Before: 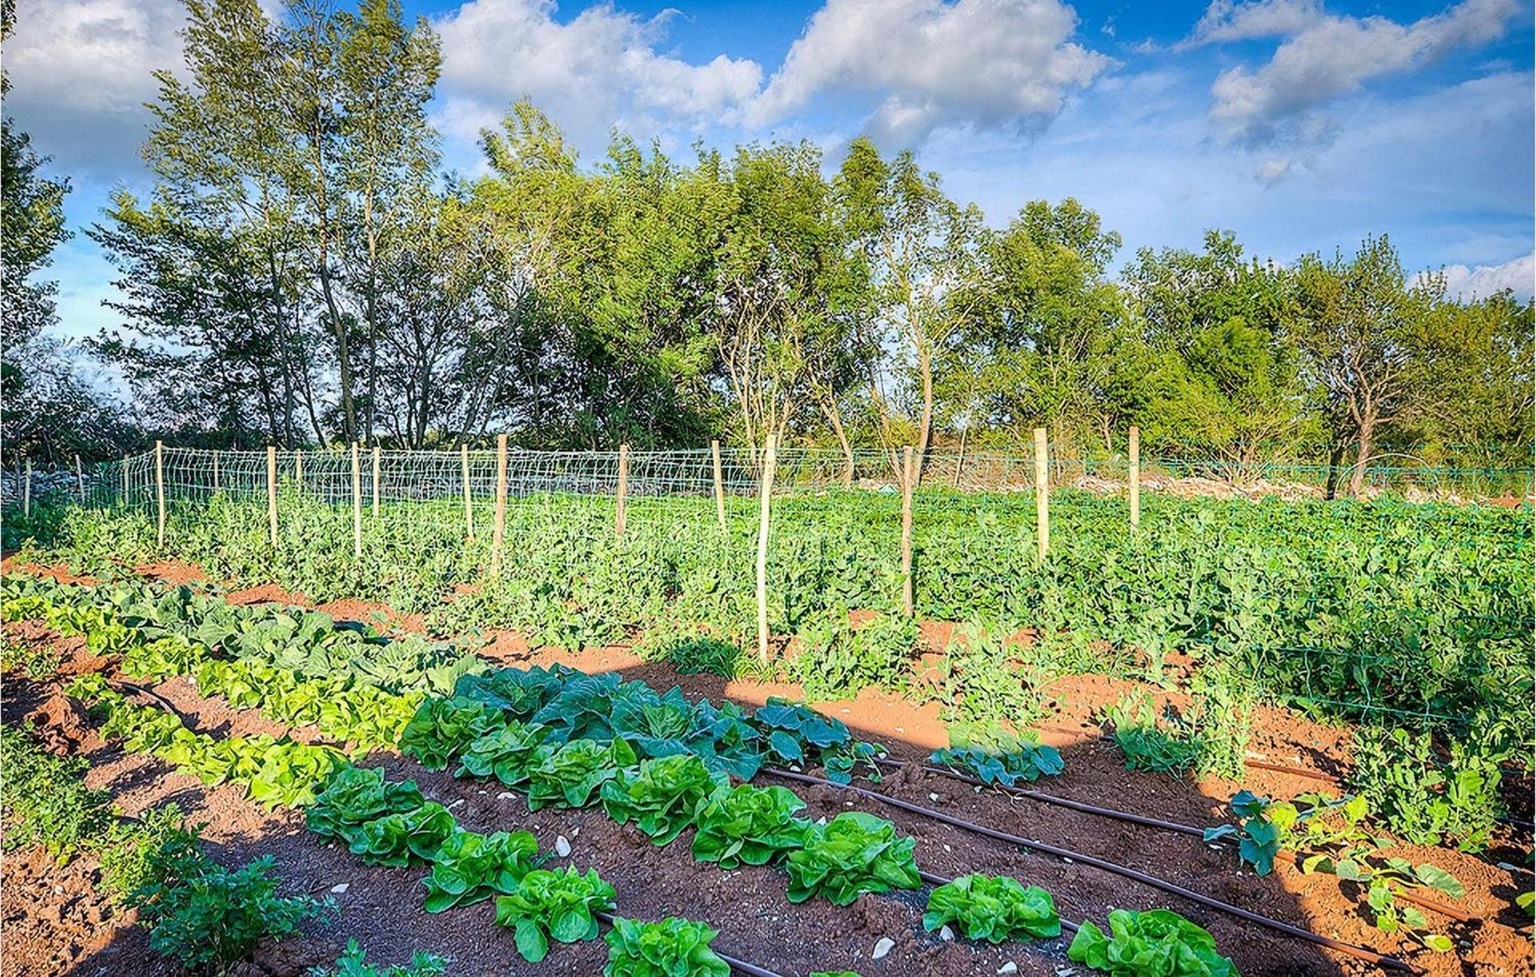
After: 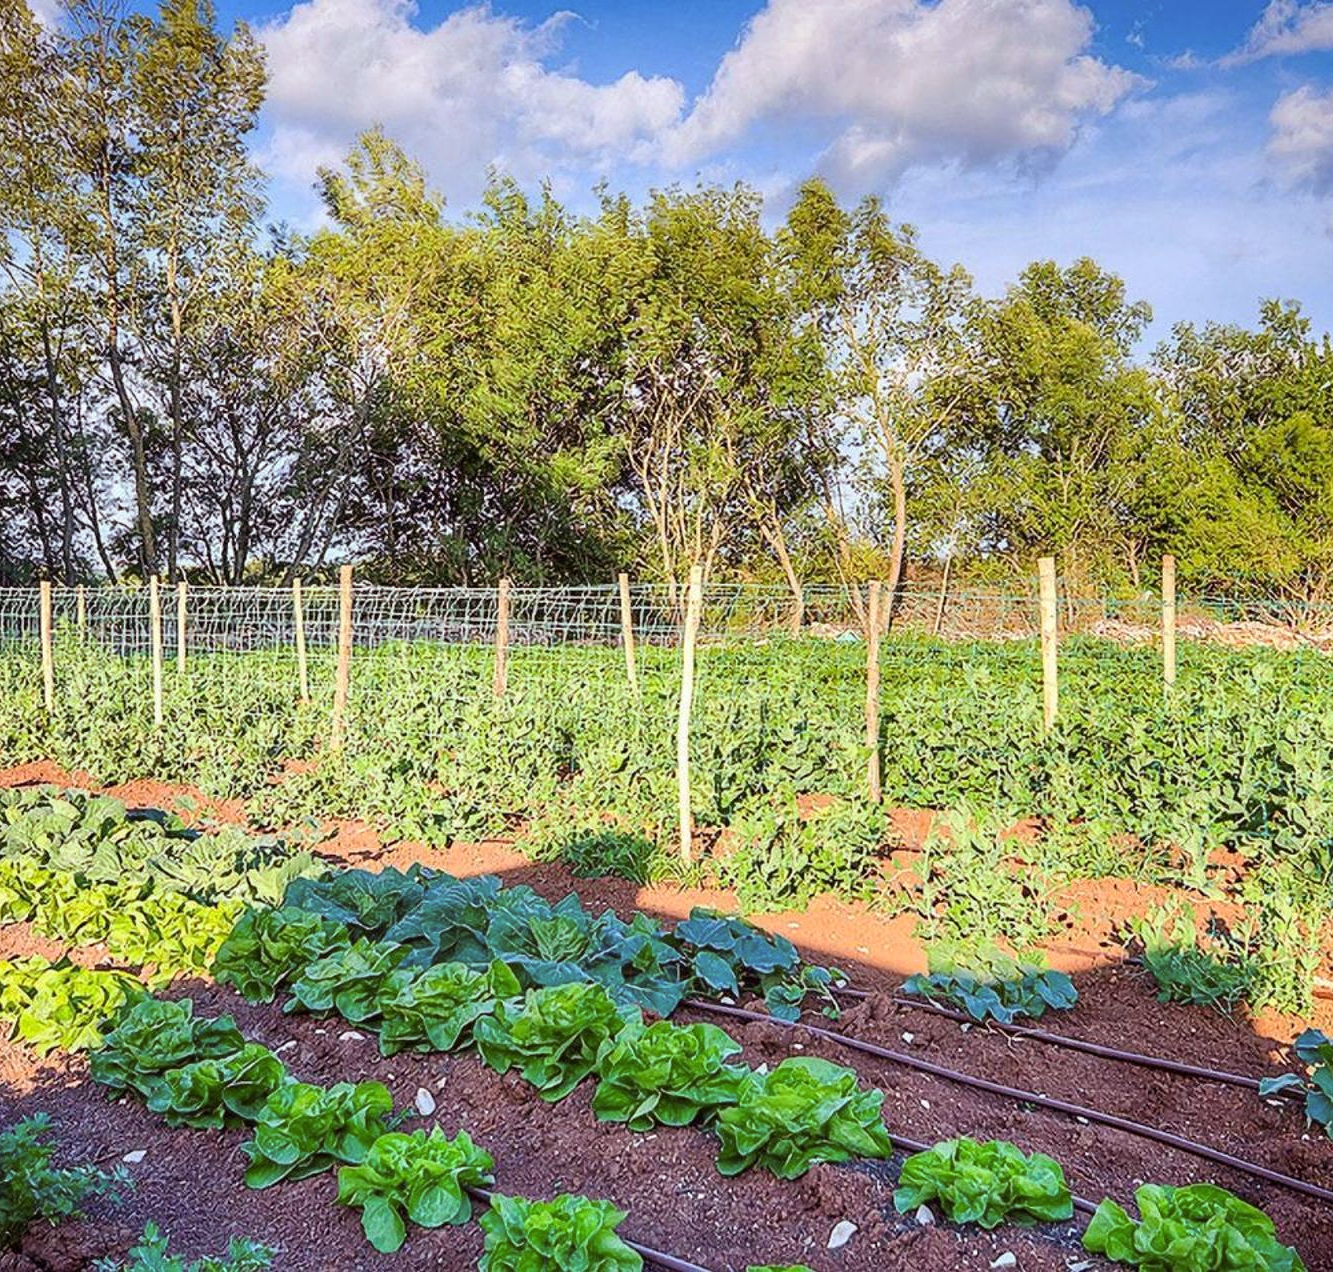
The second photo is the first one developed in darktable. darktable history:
rgb levels: mode RGB, independent channels, levels [[0, 0.474, 1], [0, 0.5, 1], [0, 0.5, 1]]
crop: left 15.419%, right 17.914%
